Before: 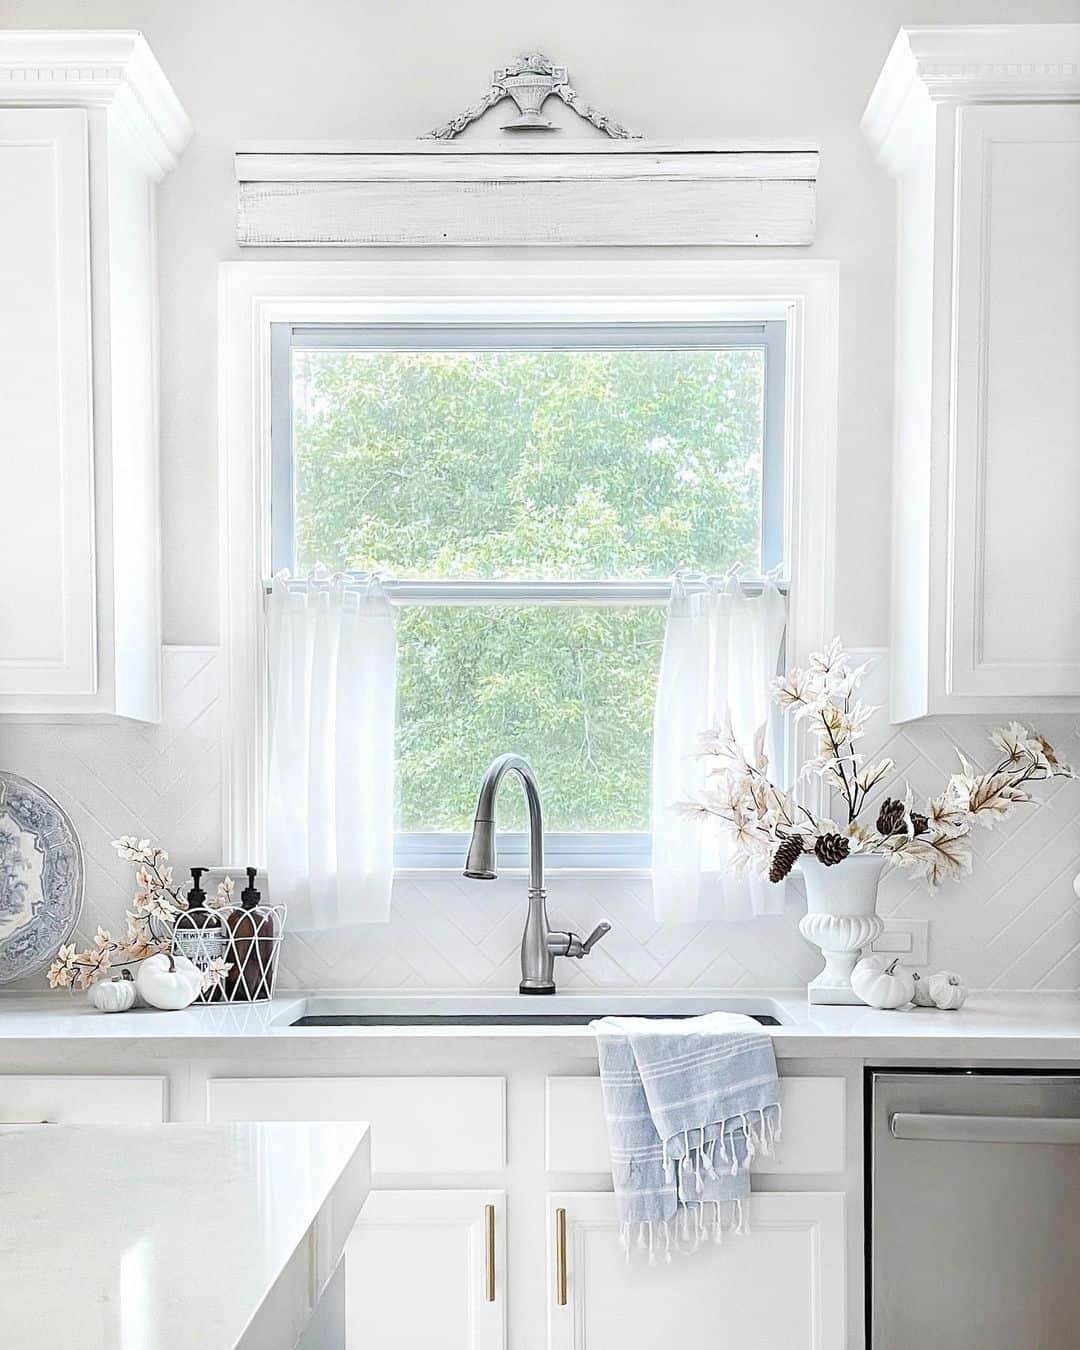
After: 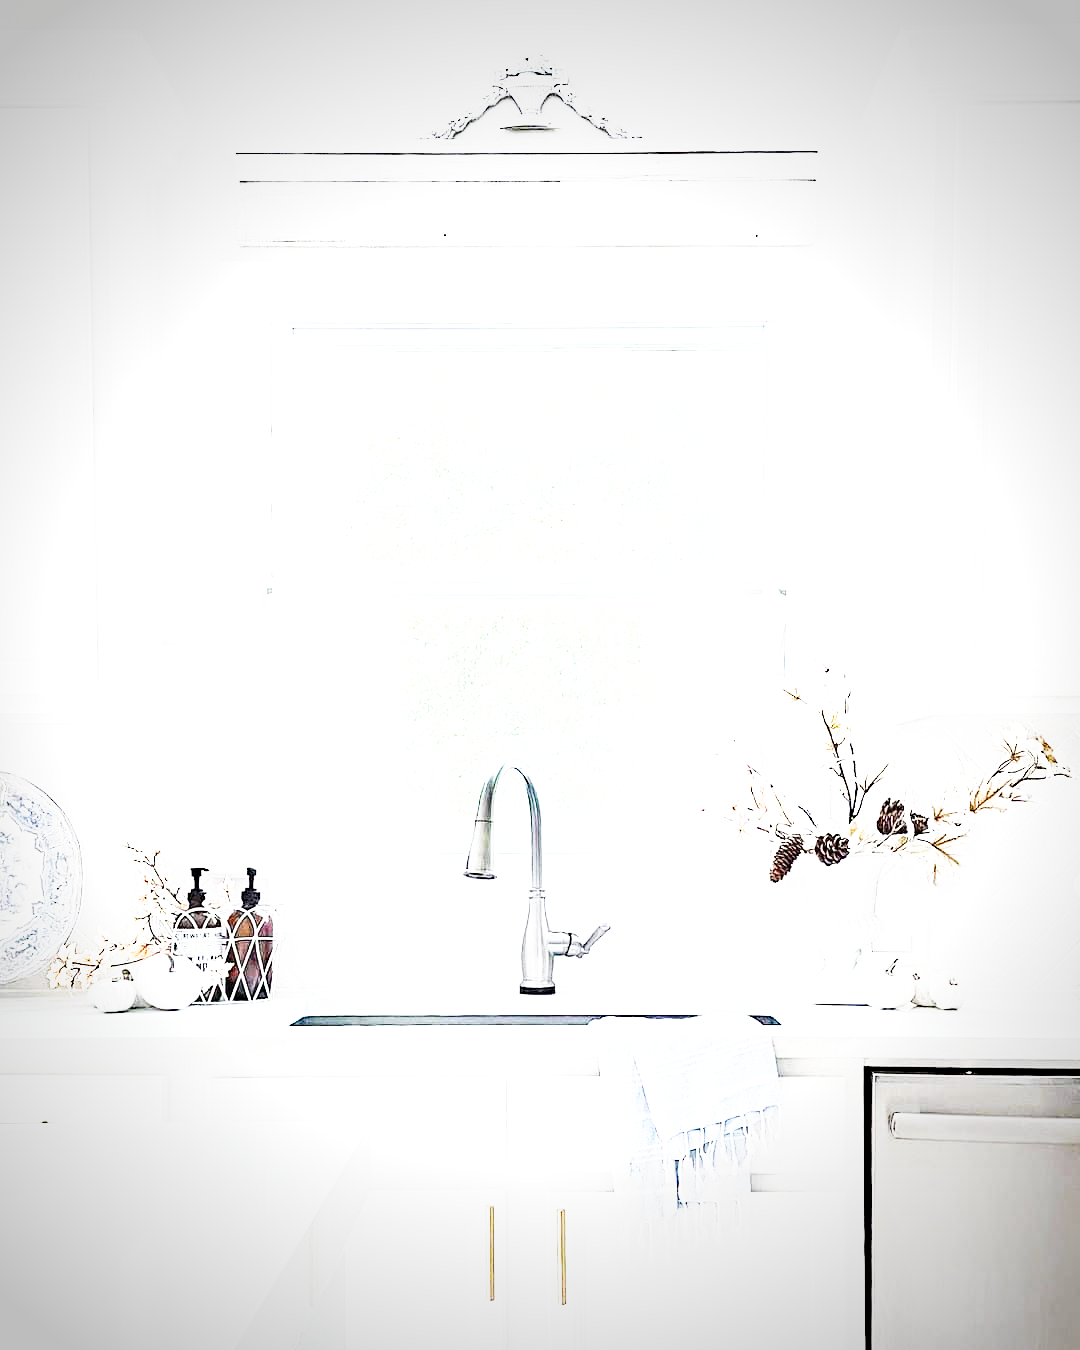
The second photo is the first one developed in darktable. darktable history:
exposure: black level correction 0, exposure 0.949 EV, compensate exposure bias true, compensate highlight preservation false
base curve: curves: ch0 [(0, 0) (0.007, 0.004) (0.027, 0.03) (0.046, 0.07) (0.207, 0.54) (0.442, 0.872) (0.673, 0.972) (1, 1)], preserve colors none
vignetting: fall-off start 71.56%, unbound false
haze removal: compatibility mode true, adaptive false
